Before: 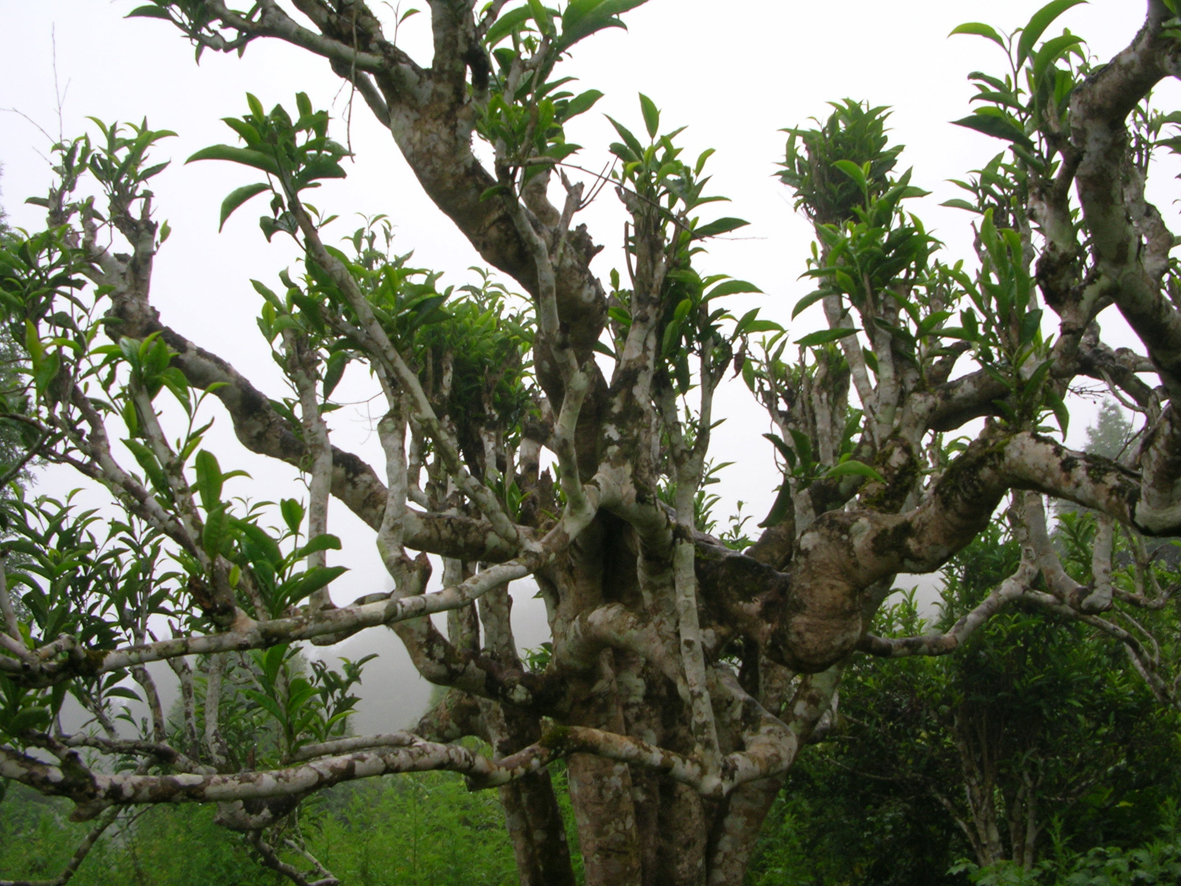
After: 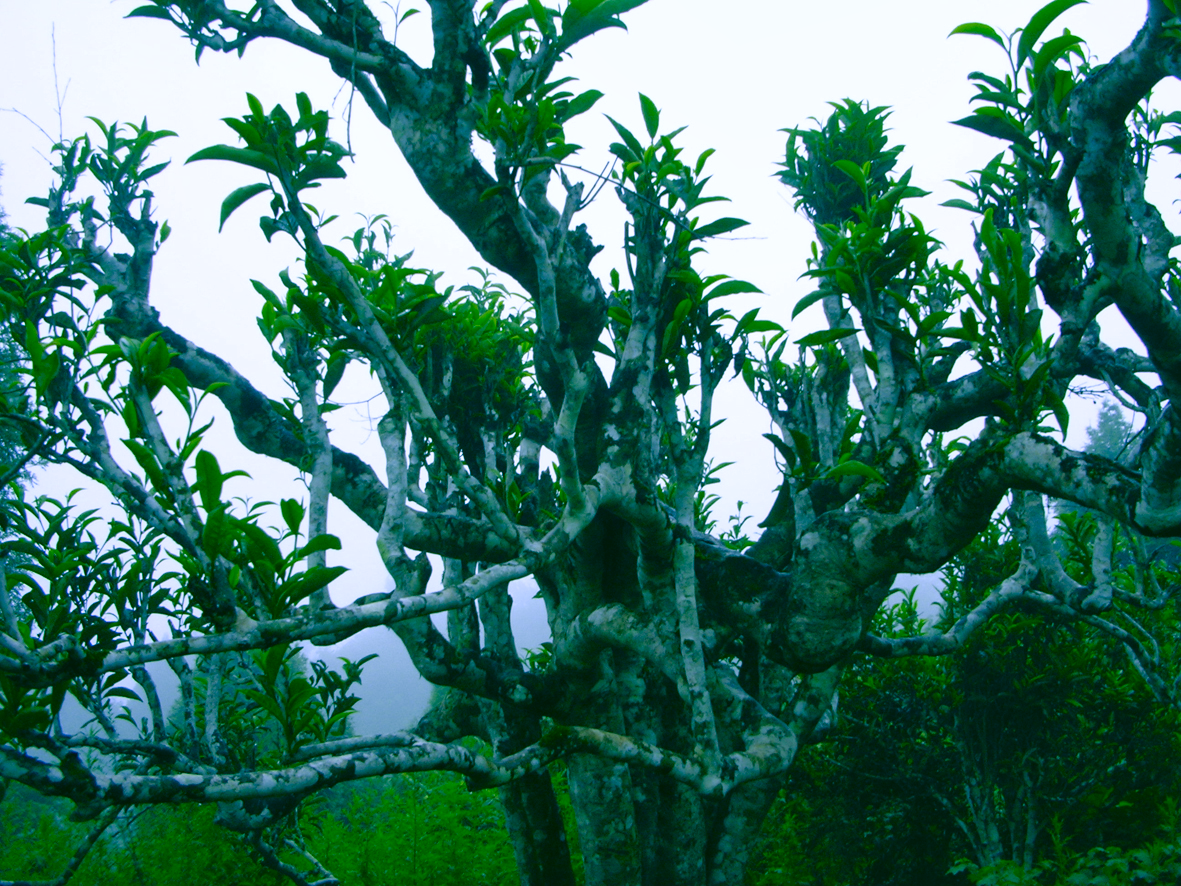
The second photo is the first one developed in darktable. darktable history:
local contrast: mode bilateral grid, contrast 20, coarseness 50, detail 130%, midtone range 0.2
white balance: red 0.766, blue 1.537
color correction: highlights a* 1.83, highlights b* 34.02, shadows a* -36.68, shadows b* -5.48
color balance rgb: perceptual saturation grading › global saturation 20%, perceptual saturation grading › highlights -25%, perceptual saturation grading › shadows 25%
